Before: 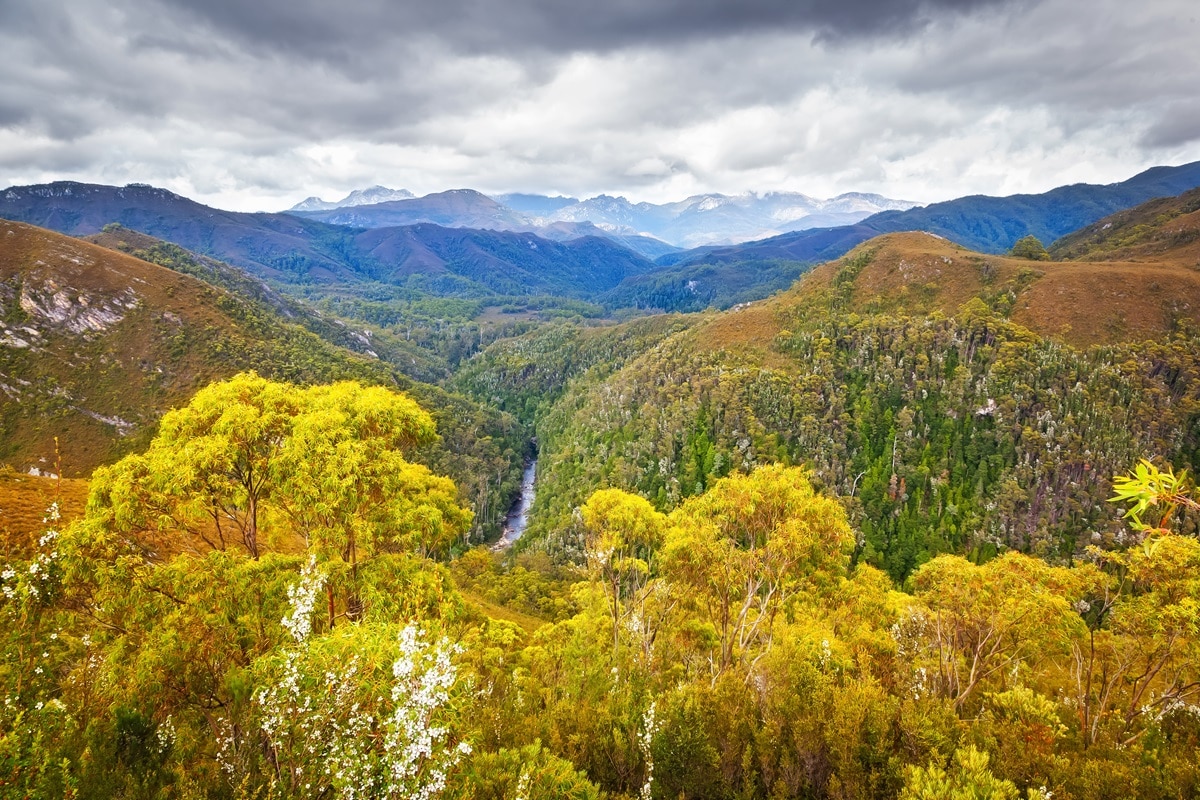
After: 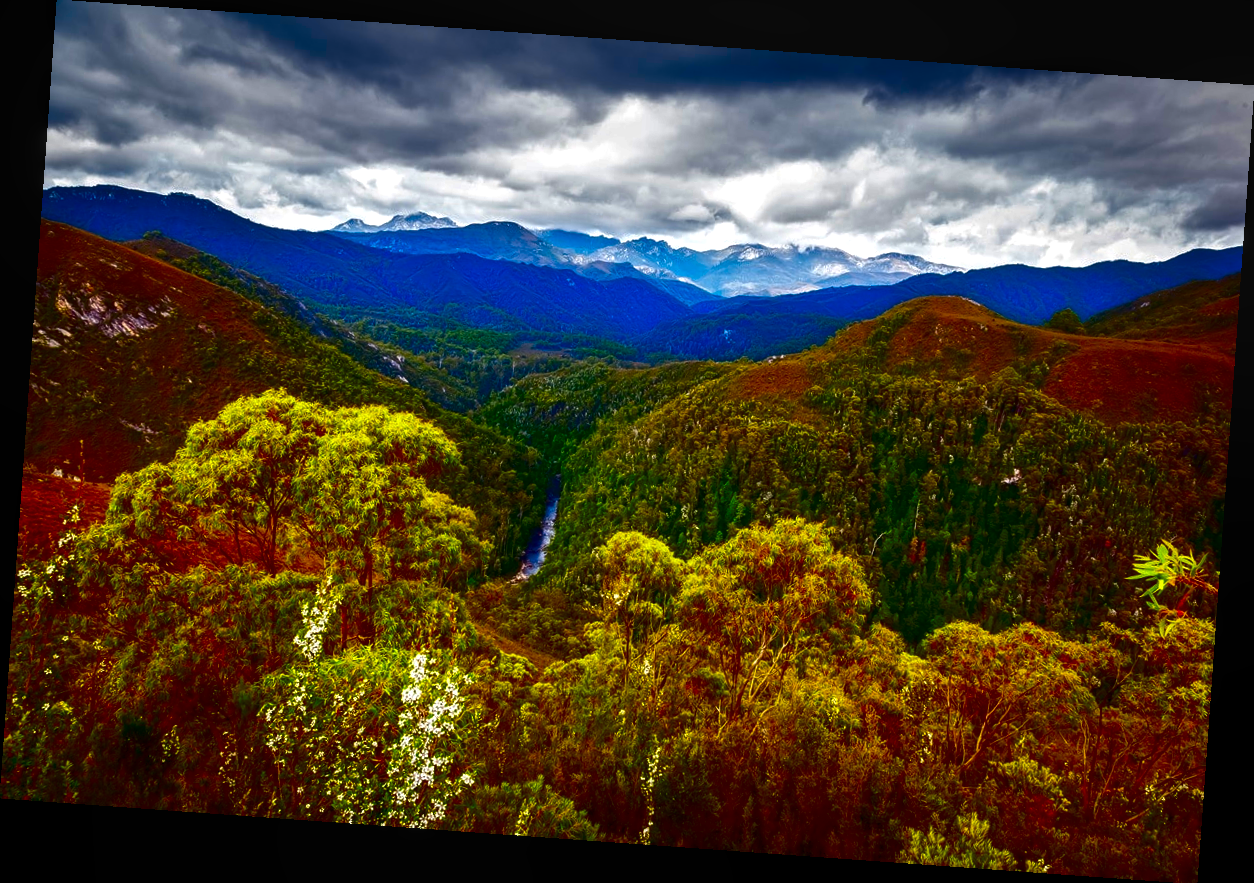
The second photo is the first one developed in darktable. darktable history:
local contrast: detail 110%
rotate and perspective: rotation 4.1°, automatic cropping off
contrast brightness saturation: brightness -1, saturation 1
exposure: black level correction 0, exposure 0.2 EV, compensate exposure bias true, compensate highlight preservation false
